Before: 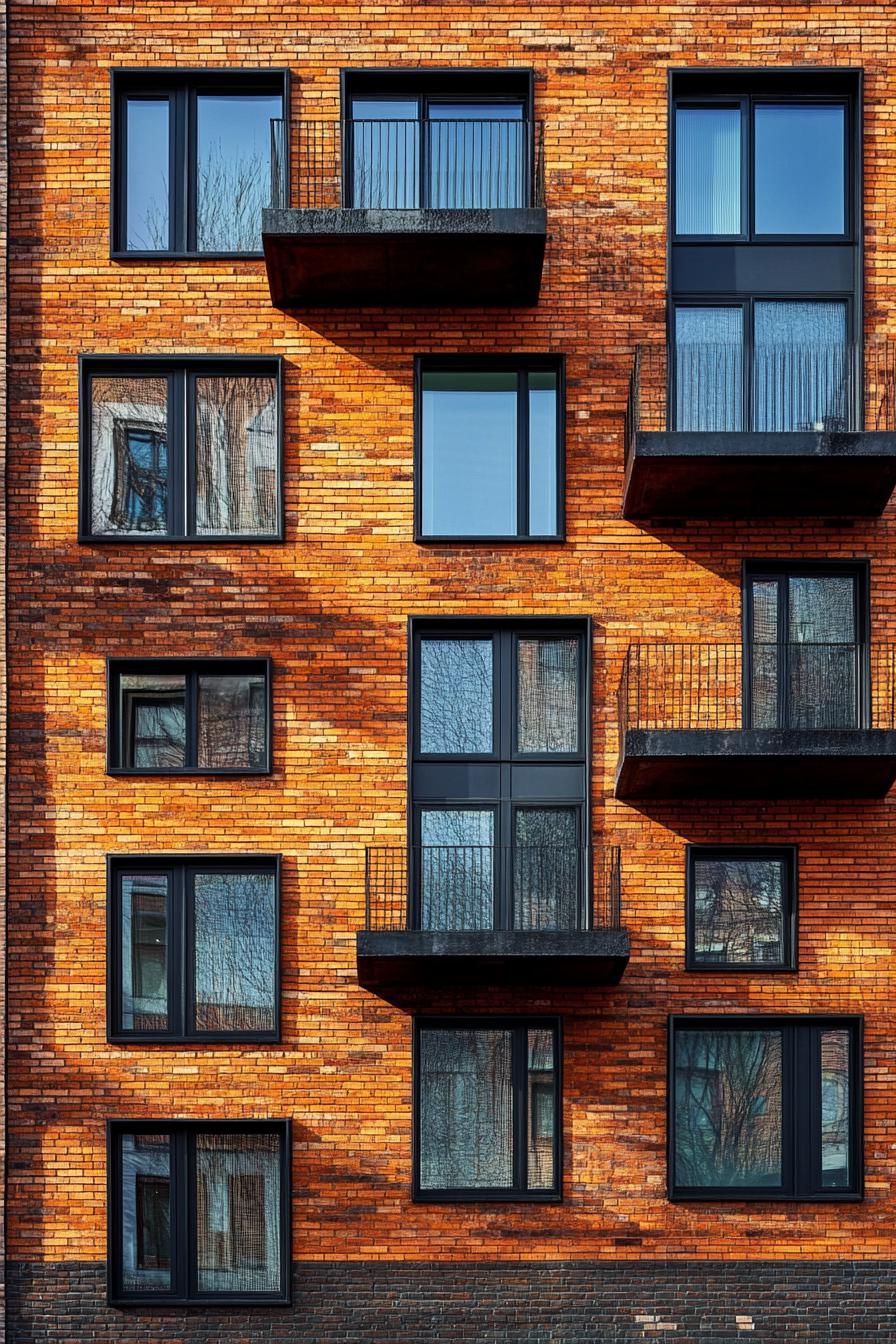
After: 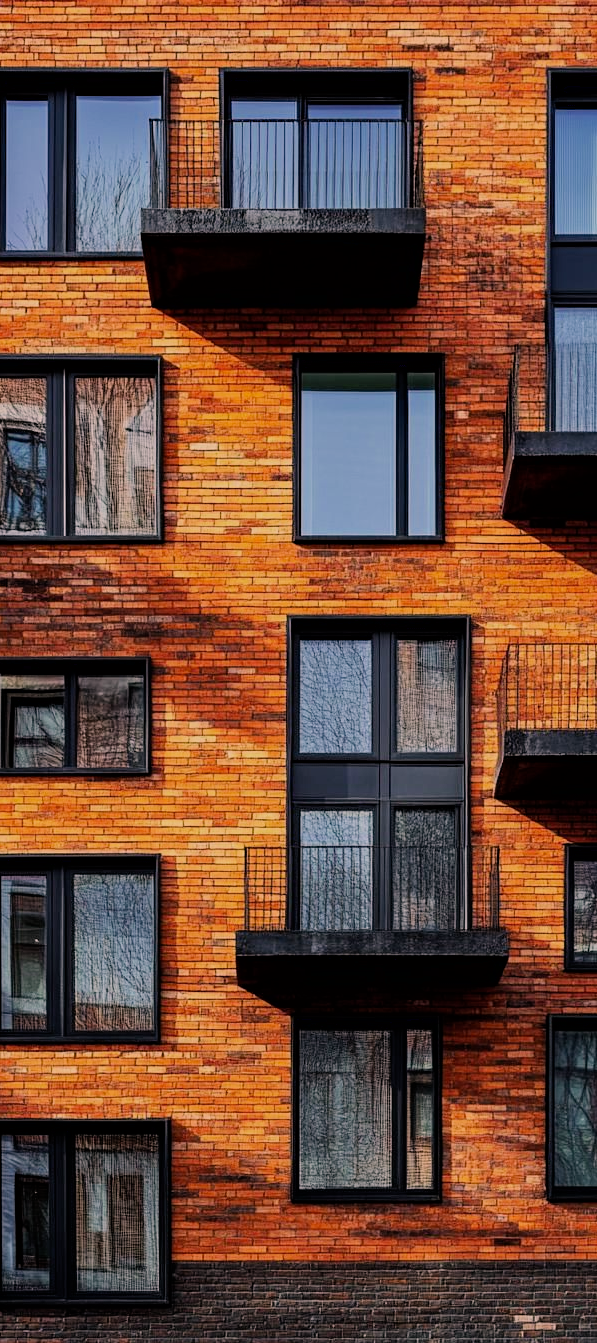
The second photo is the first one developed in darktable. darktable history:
filmic rgb: black relative exposure -7.23 EV, white relative exposure 5.34 EV, threshold 5.98 EV, hardness 3.02, color science v6 (2022), enable highlight reconstruction true
haze removal: compatibility mode true
color correction: highlights a* 12.91, highlights b* 5.37
crop and rotate: left 13.609%, right 19.746%
